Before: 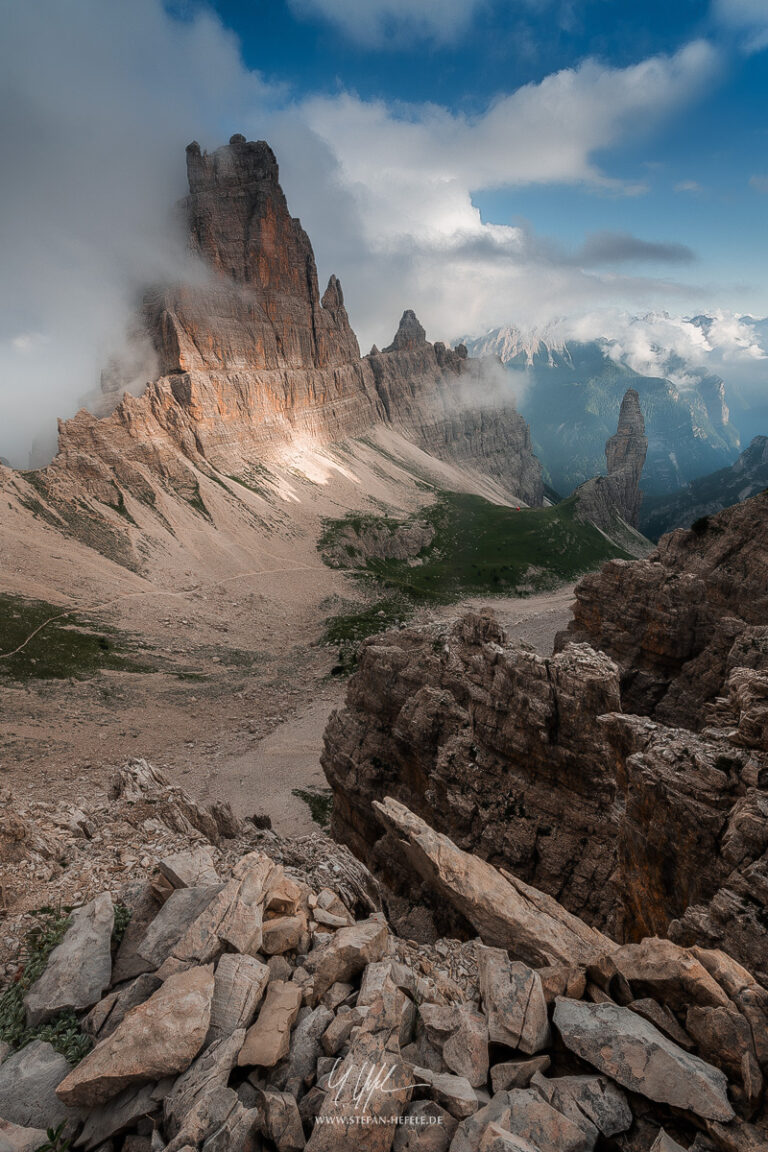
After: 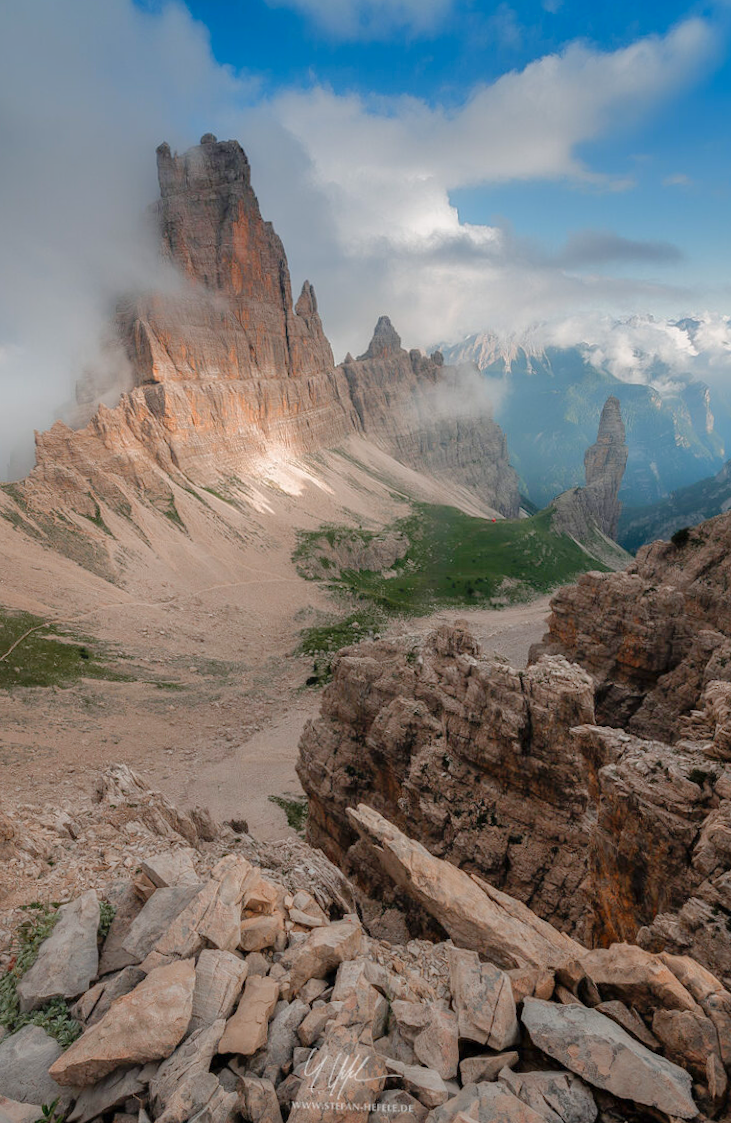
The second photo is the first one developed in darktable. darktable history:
rotate and perspective: rotation 0.074°, lens shift (vertical) 0.096, lens shift (horizontal) -0.041, crop left 0.043, crop right 0.952, crop top 0.024, crop bottom 0.979
tone curve: curves: ch0 [(0, 0) (0.004, 0.008) (0.077, 0.156) (0.169, 0.29) (0.774, 0.774) (1, 1)], color space Lab, linked channels, preserve colors none
